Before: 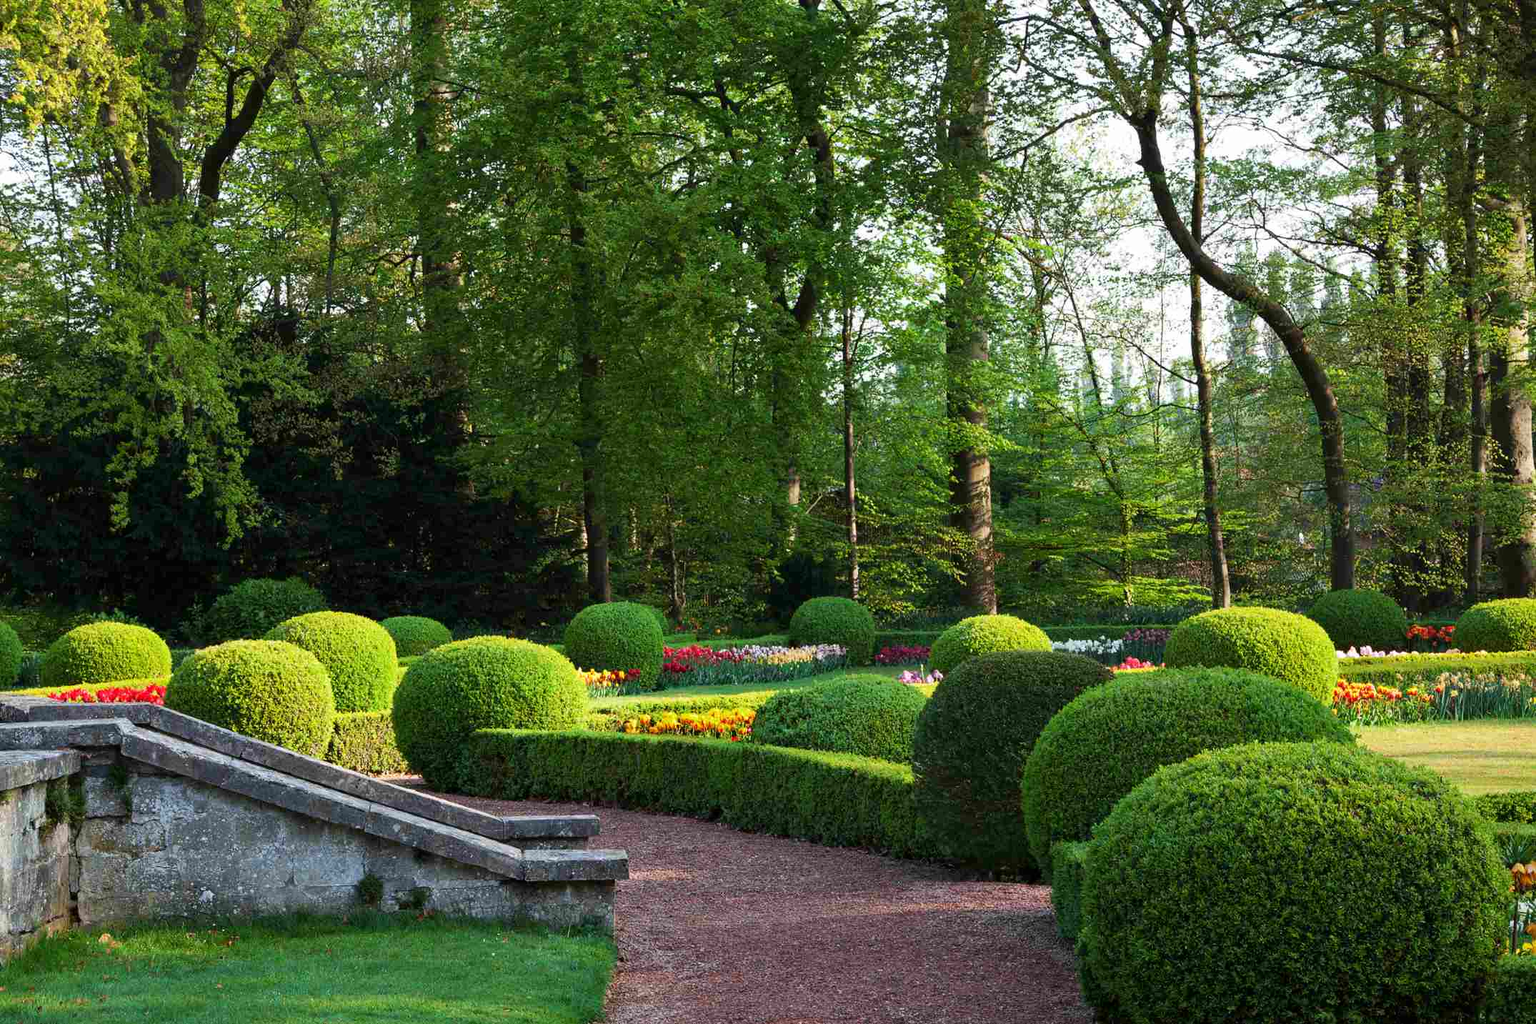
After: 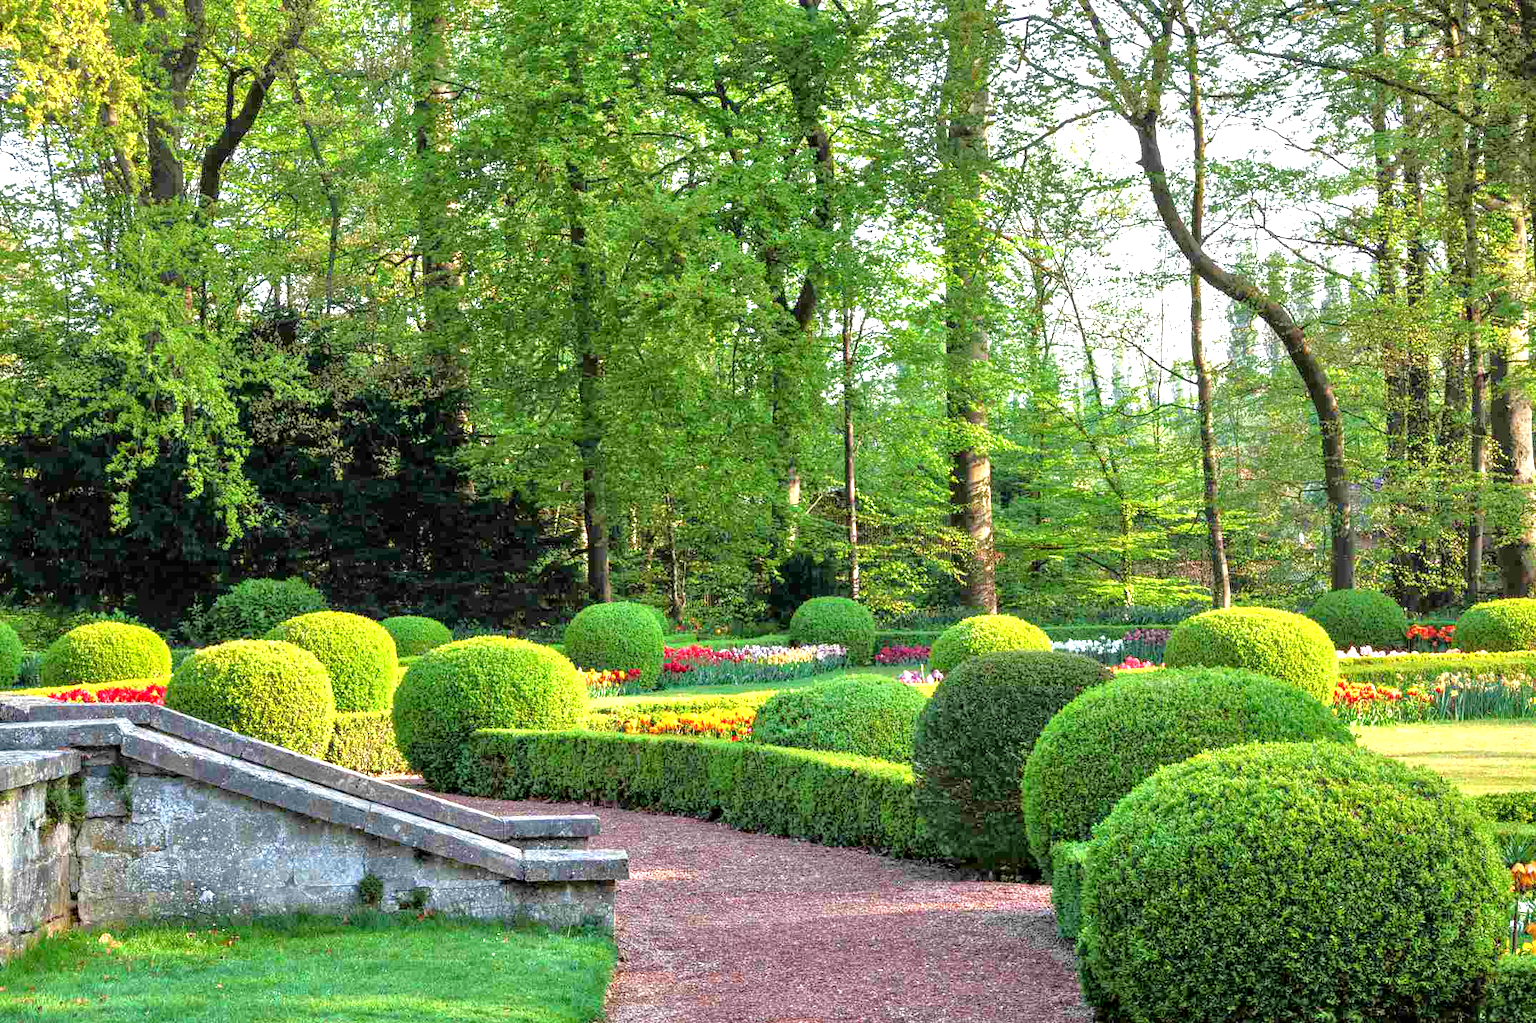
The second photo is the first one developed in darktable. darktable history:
tone equalizer: -7 EV 0.15 EV, -6 EV 0.6 EV, -5 EV 1.15 EV, -4 EV 1.33 EV, -3 EV 1.15 EV, -2 EV 0.6 EV, -1 EV 0.15 EV, mask exposure compensation -0.5 EV
local contrast: on, module defaults
exposure: exposure 0.74 EV, compensate highlight preservation false
